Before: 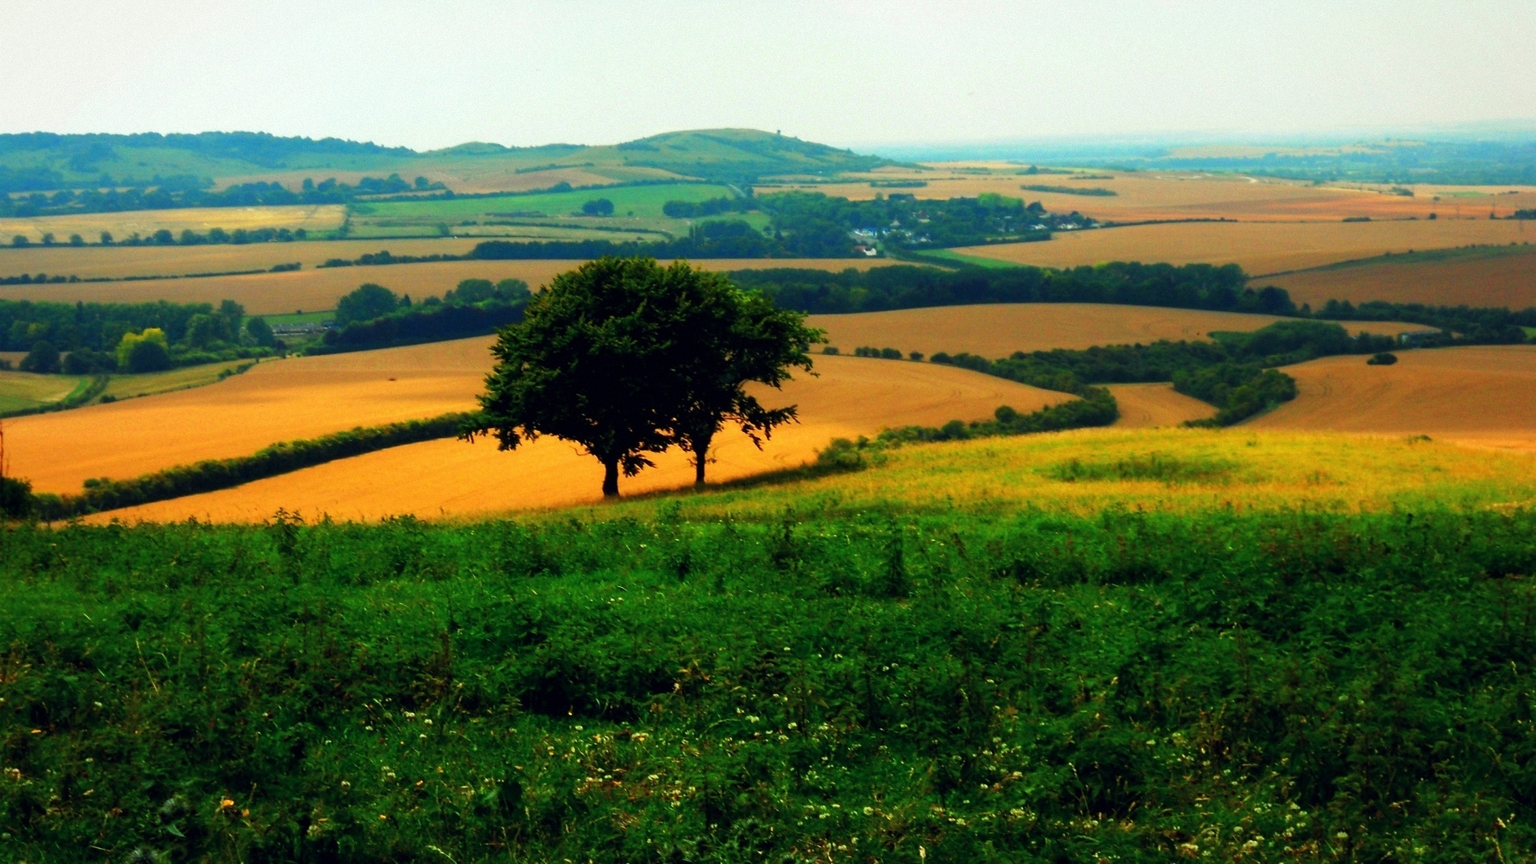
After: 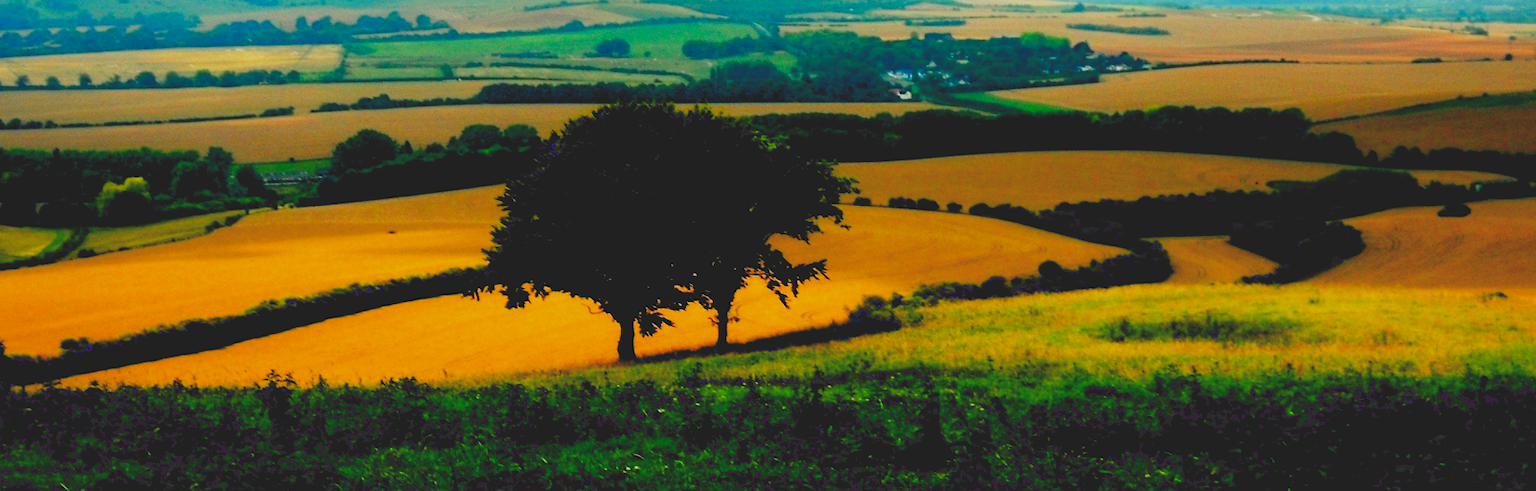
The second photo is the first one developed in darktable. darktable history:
tone curve: curves: ch0 [(0, 0.129) (0.187, 0.207) (0.729, 0.789) (1, 1)], preserve colors none
filmic rgb: black relative exposure -16 EV, white relative exposure 4 EV, target black luminance 0%, hardness 7.58, latitude 72.94%, contrast 0.905, highlights saturation mix 10.31%, shadows ↔ highlights balance -0.383%
crop: left 1.811%, top 18.903%, right 5%, bottom 28.111%
exposure: black level correction 0.045, exposure -0.23 EV, compensate highlight preservation false
